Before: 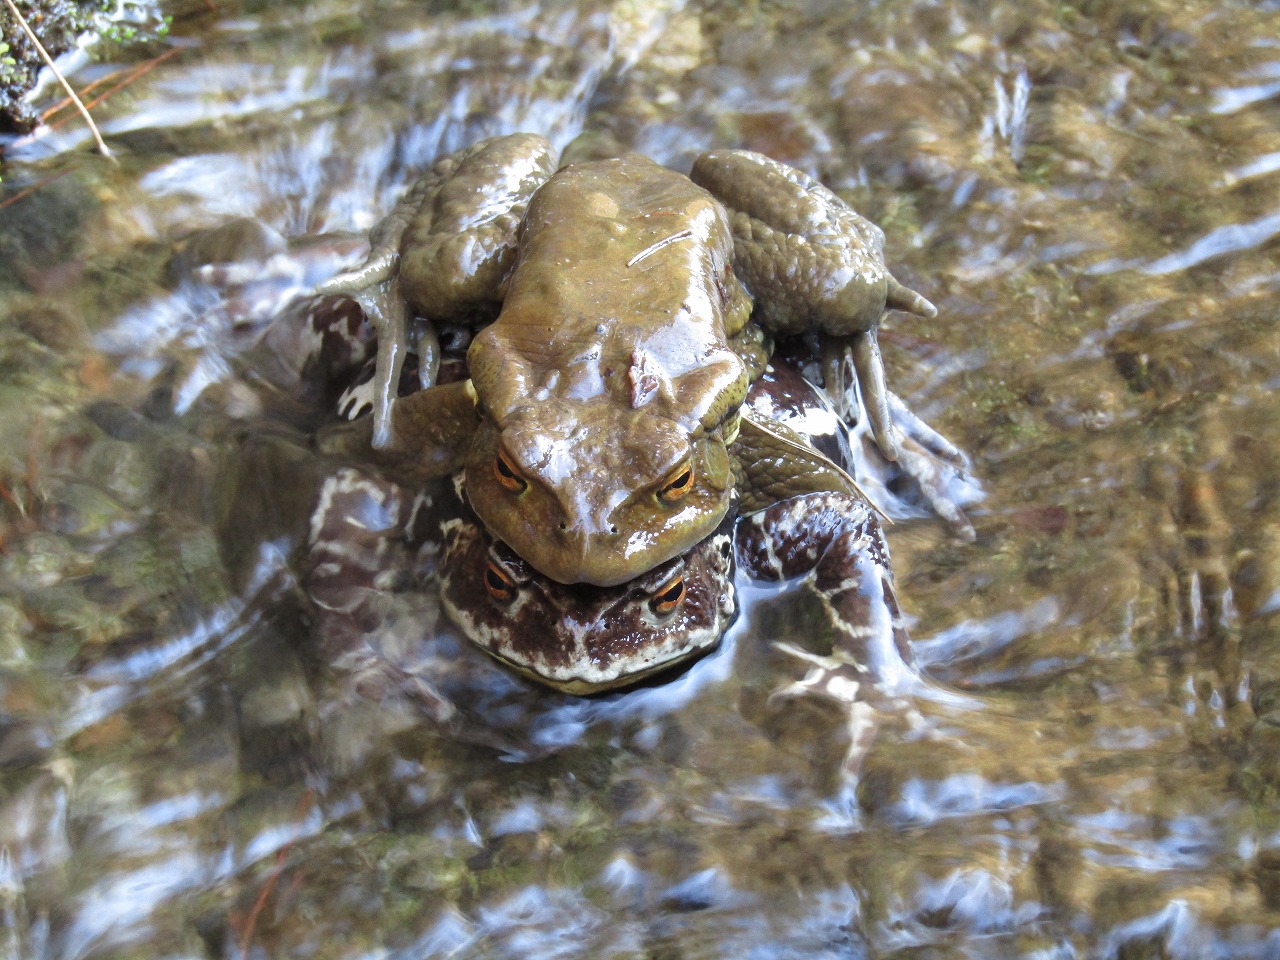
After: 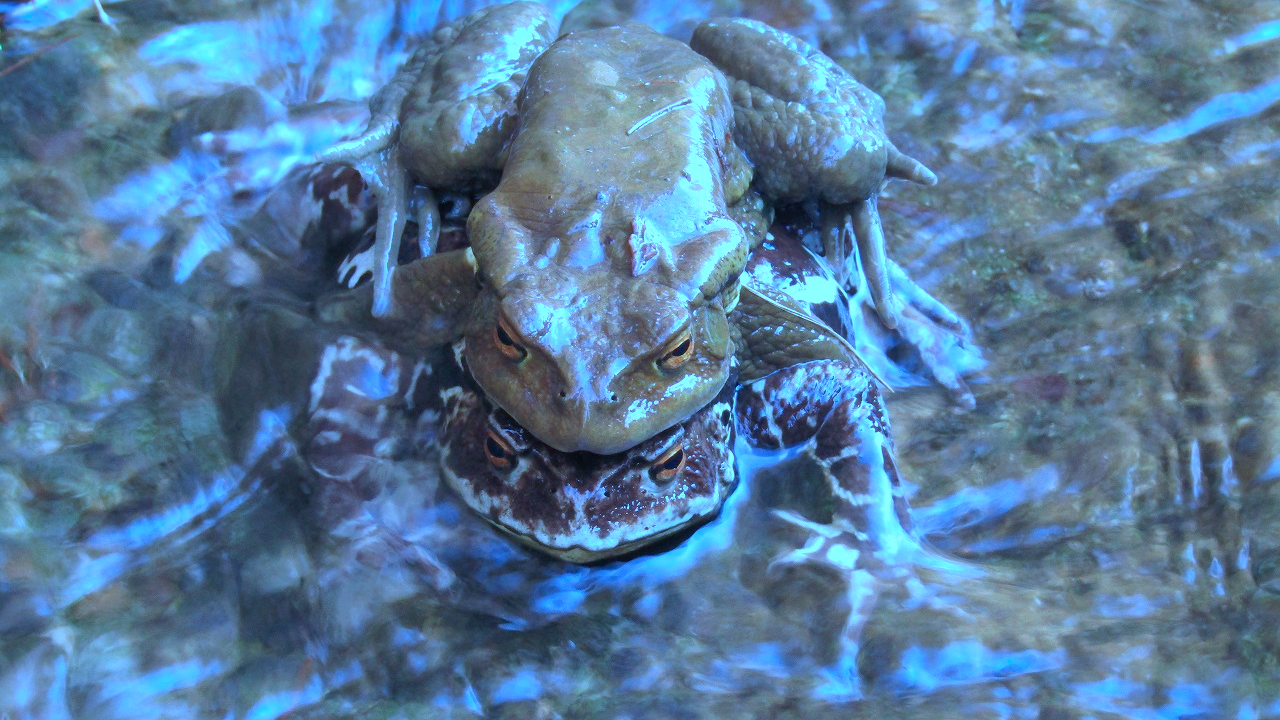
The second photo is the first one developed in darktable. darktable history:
shadows and highlights: on, module defaults
color calibration: illuminant as shot in camera, x 0.442, y 0.413, temperature 2903.13 K
crop: top 13.819%, bottom 11.169%
